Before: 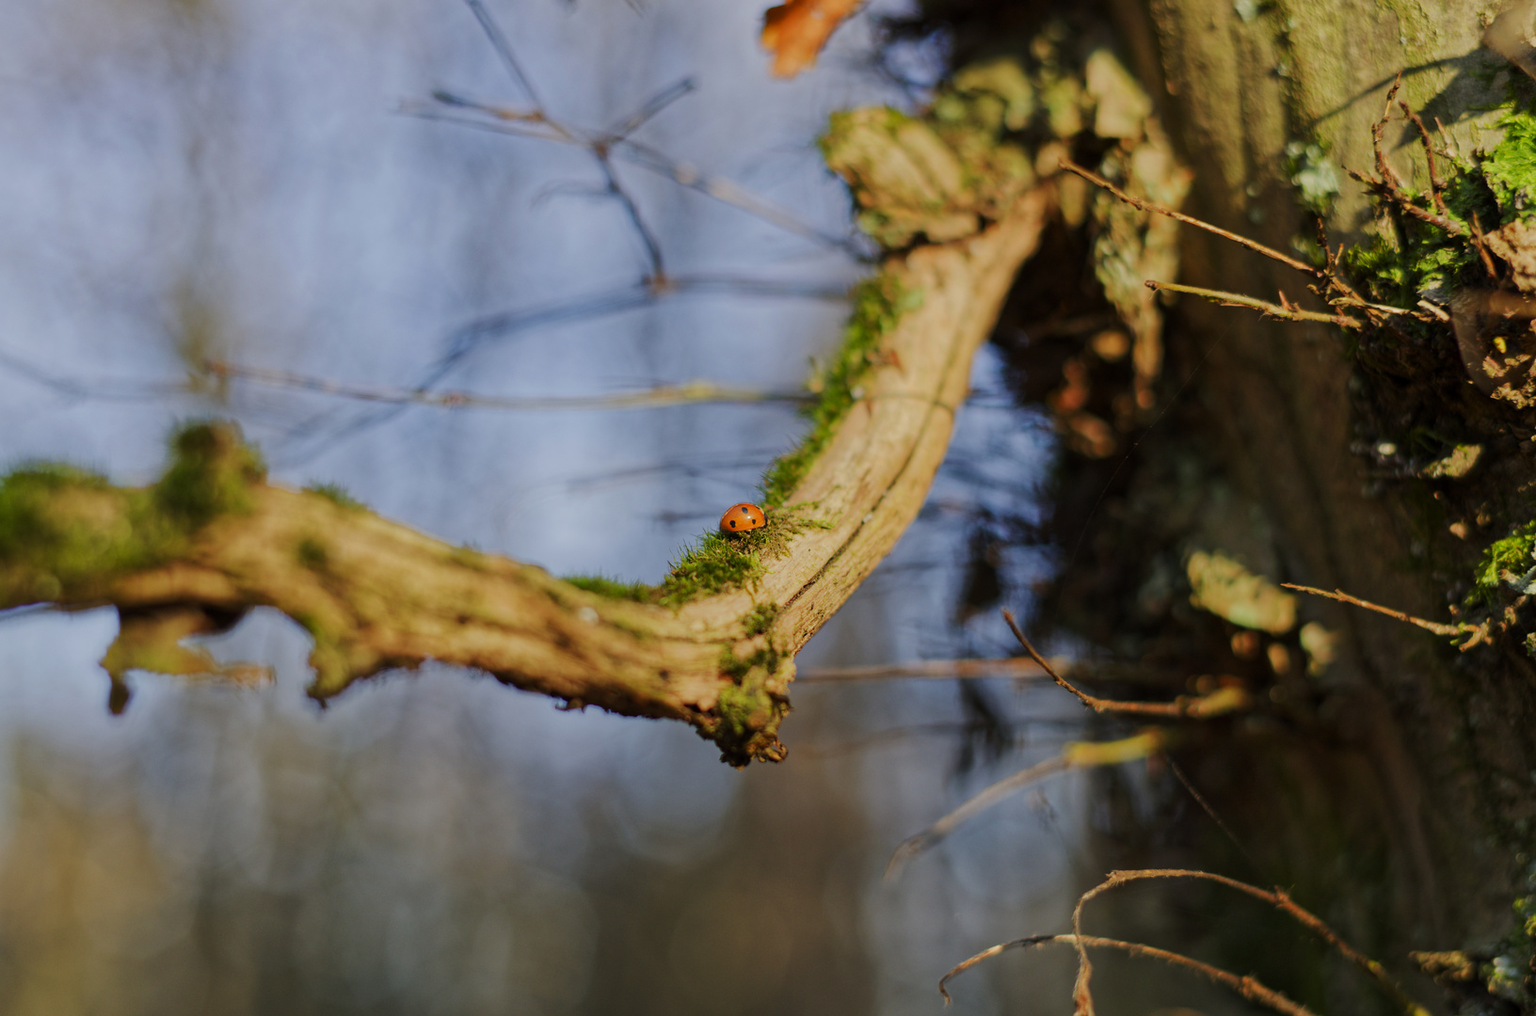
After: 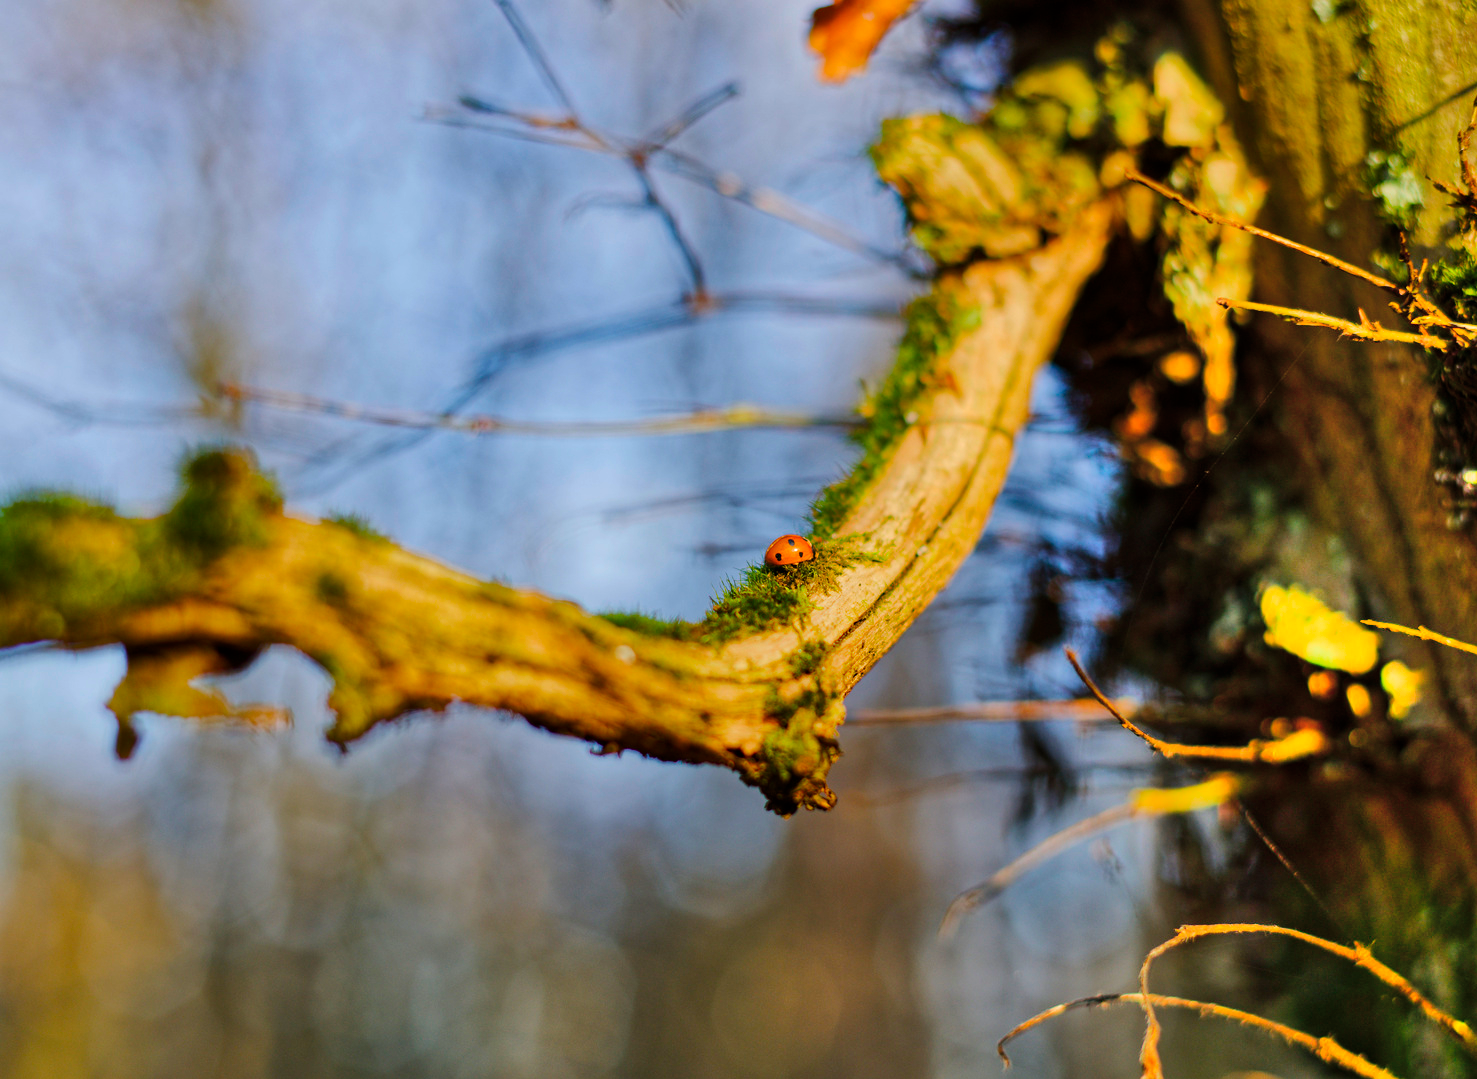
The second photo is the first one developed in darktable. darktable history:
crop: right 9.491%, bottom 0.034%
shadows and highlights: shadows 75.61, highlights -25.73, shadows color adjustment 98.02%, highlights color adjustment 59.02%, soften with gaussian
color balance rgb: shadows lift › luminance -19.641%, perceptual saturation grading › global saturation 31.286%, perceptual brilliance grading › global brilliance 10.956%, global vibrance 9.319%
